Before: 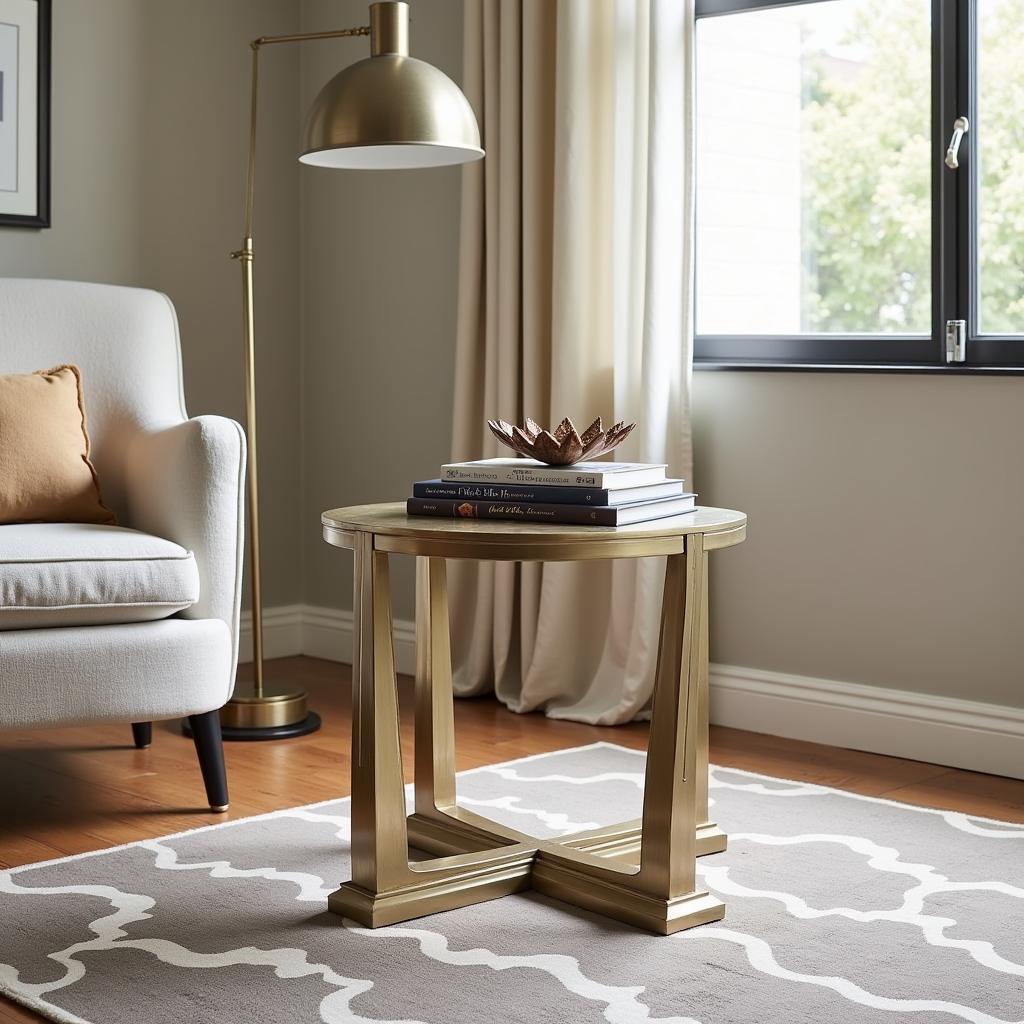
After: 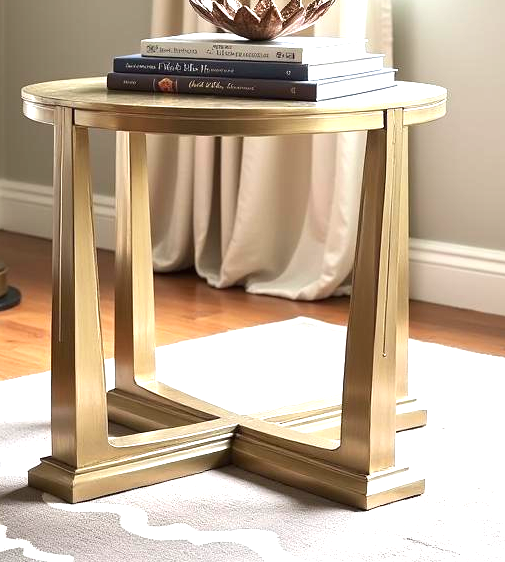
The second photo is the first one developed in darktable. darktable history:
crop: left 29.388%, top 41.547%, right 21.235%, bottom 3.472%
exposure: black level correction 0, exposure 1.2 EV, compensate highlight preservation false
